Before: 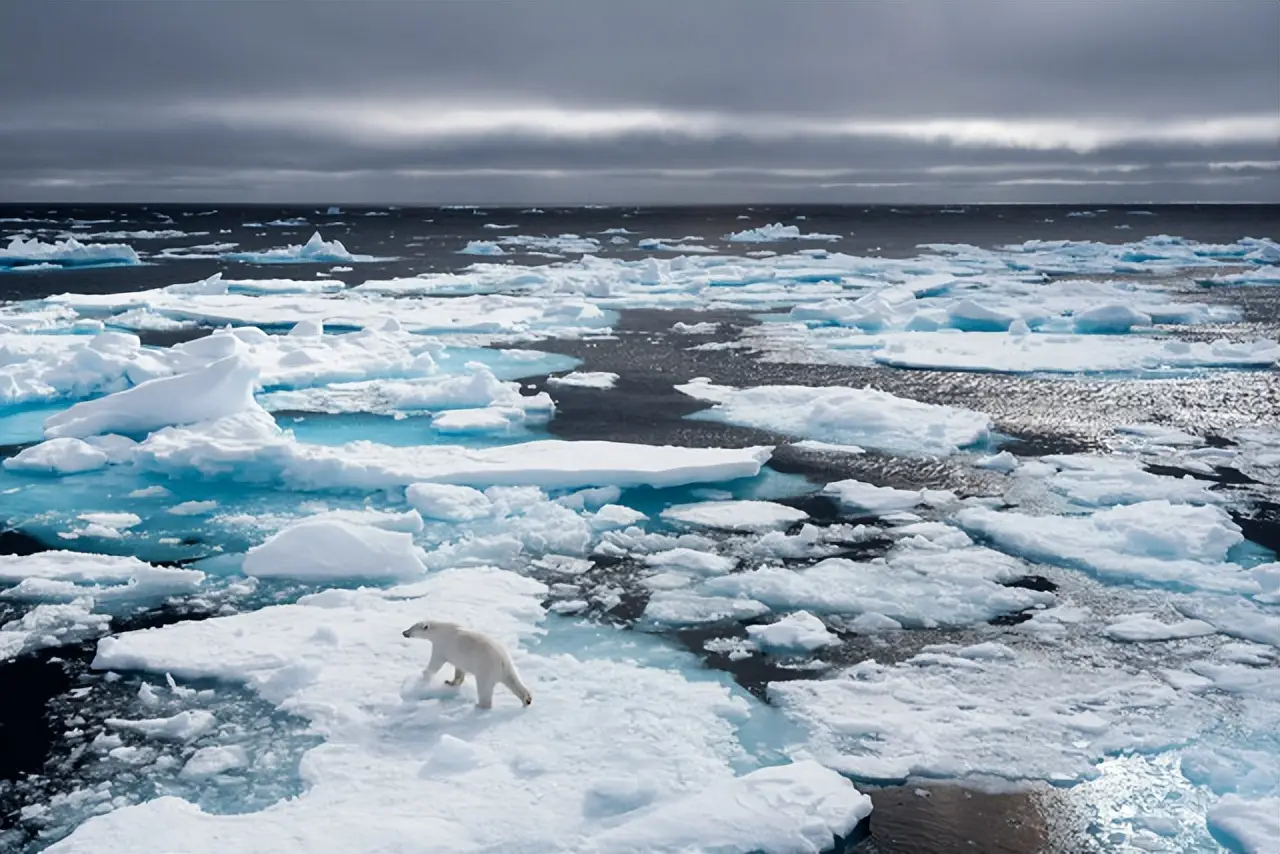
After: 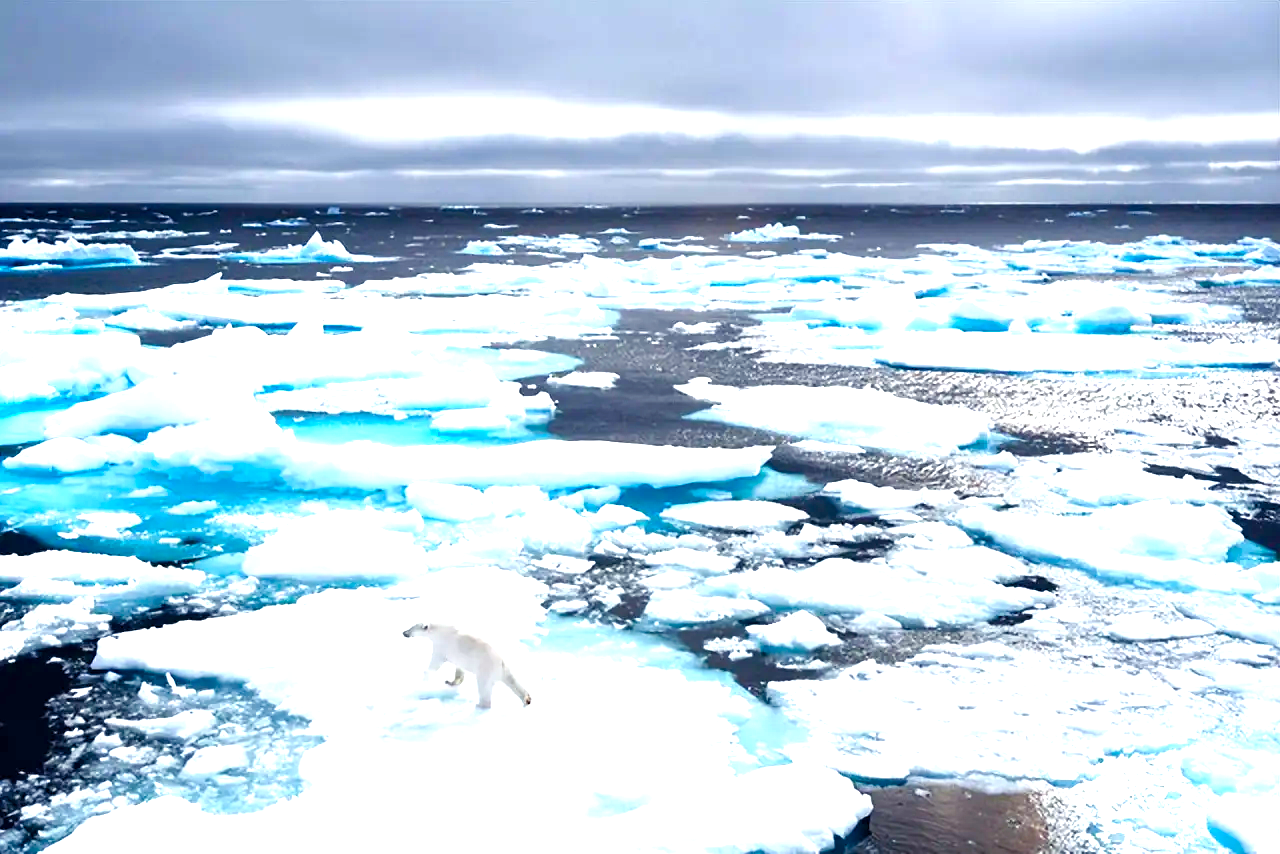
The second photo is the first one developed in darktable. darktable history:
exposure: black level correction 0, exposure 1.103 EV, compensate exposure bias true, compensate highlight preservation false
color balance rgb: shadows lift › chroma 3.109%, shadows lift › hue 280.15°, linear chroma grading › global chroma 15.429%, perceptual saturation grading › global saturation 27.483%, perceptual saturation grading › highlights -28.427%, perceptual saturation grading › mid-tones 15.277%, perceptual saturation grading › shadows 33.901%, perceptual brilliance grading › highlights 9.892%, perceptual brilliance grading › mid-tones 5.591%
